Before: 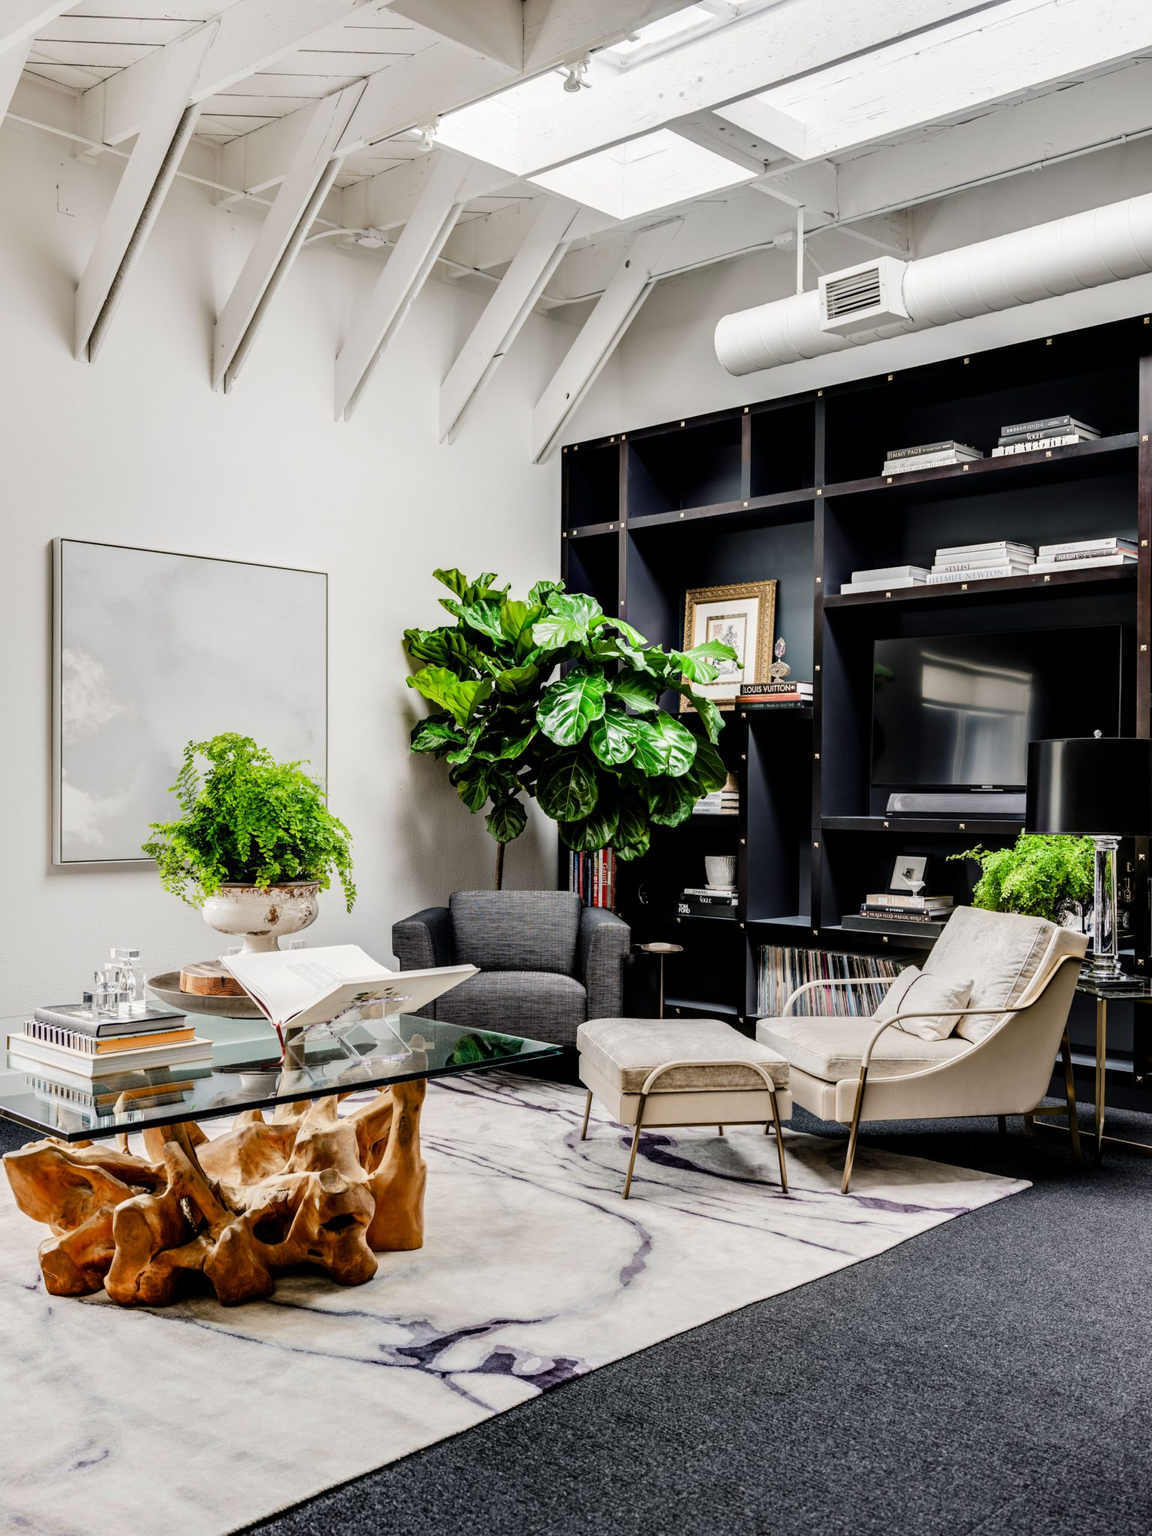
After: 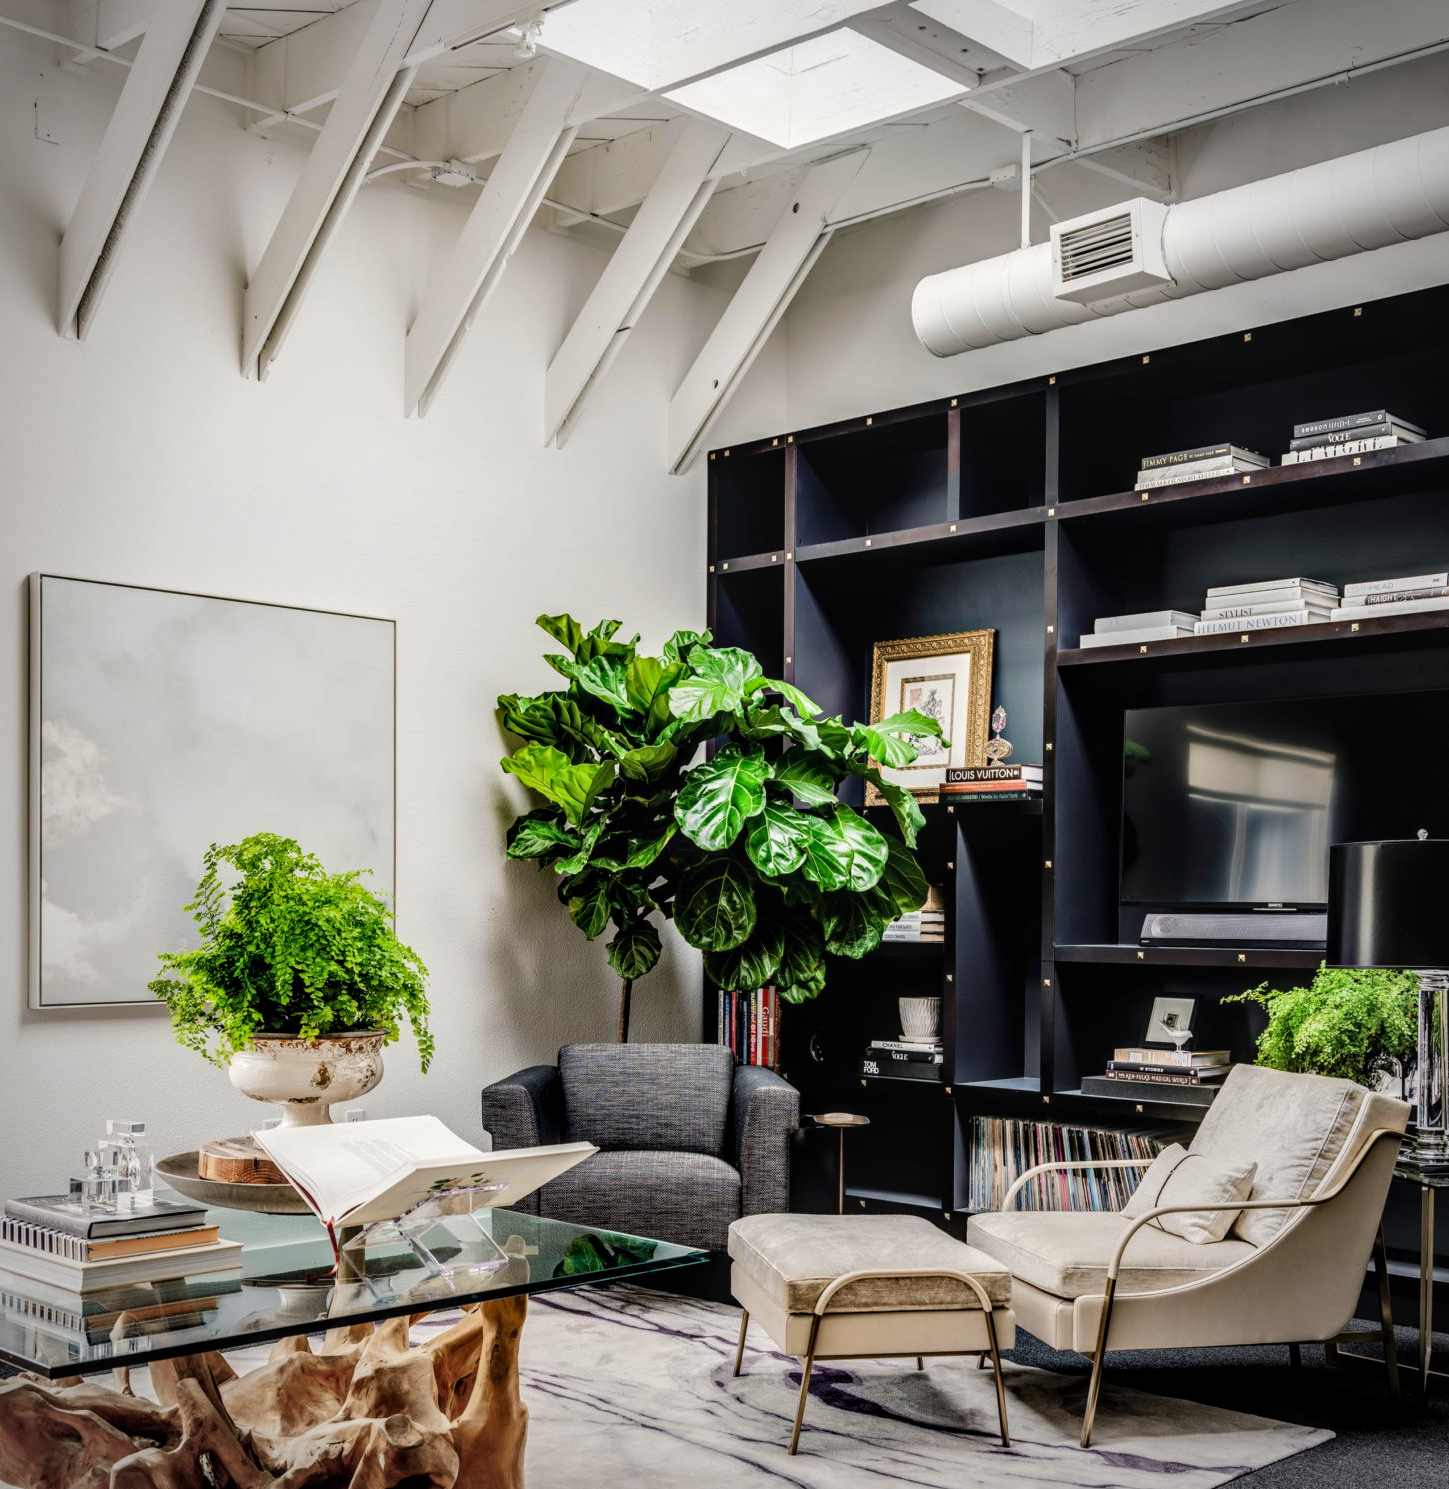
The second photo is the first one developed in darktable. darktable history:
velvia: on, module defaults
local contrast: on, module defaults
crop: left 2.682%, top 7.053%, right 2.975%, bottom 20.203%
vignetting: on, module defaults
